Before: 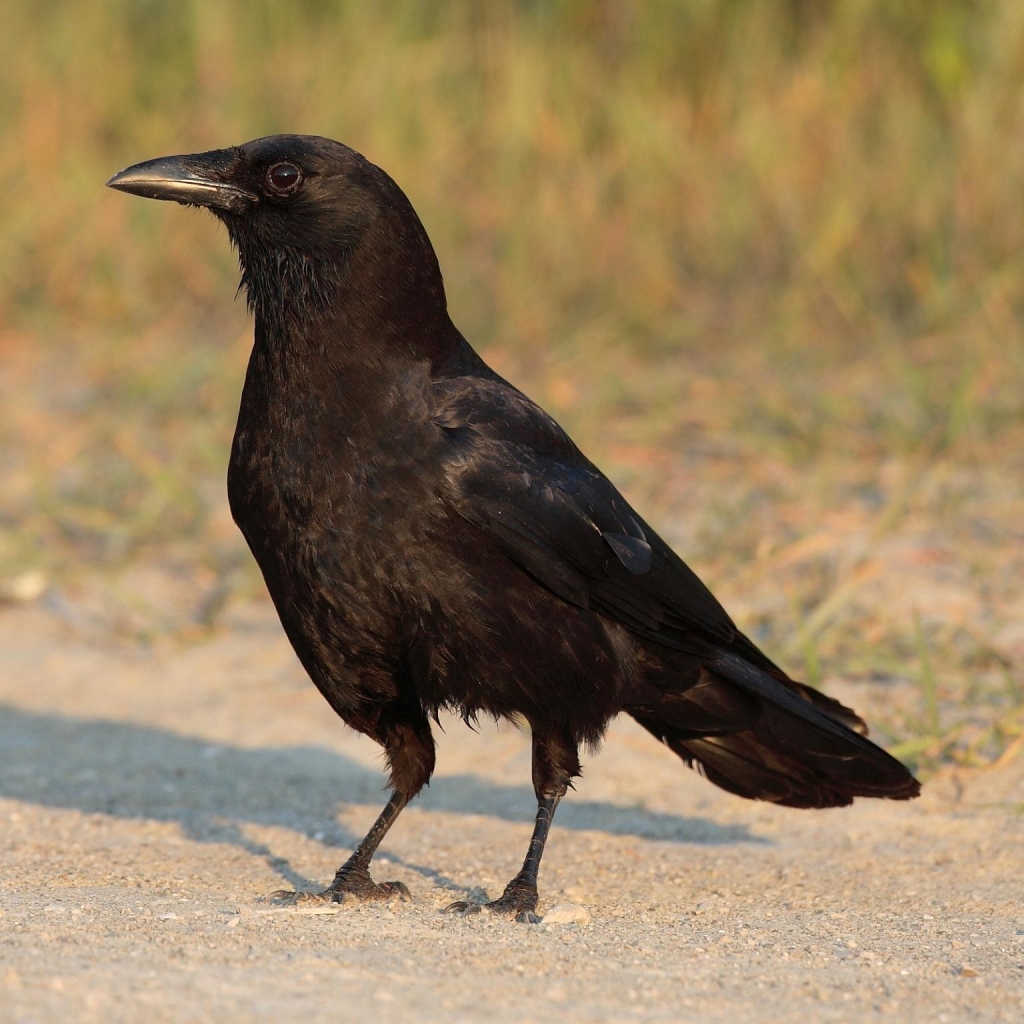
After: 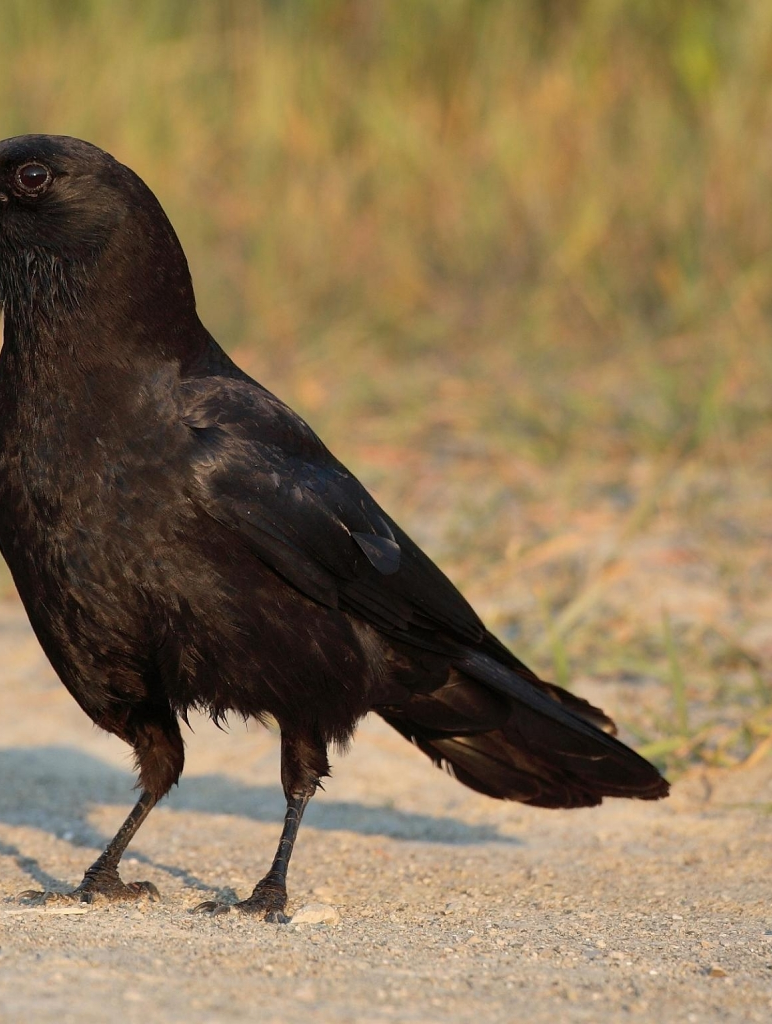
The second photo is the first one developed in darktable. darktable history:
crop and rotate: left 24.6%
shadows and highlights: shadows 22.7, highlights -48.71, soften with gaussian
